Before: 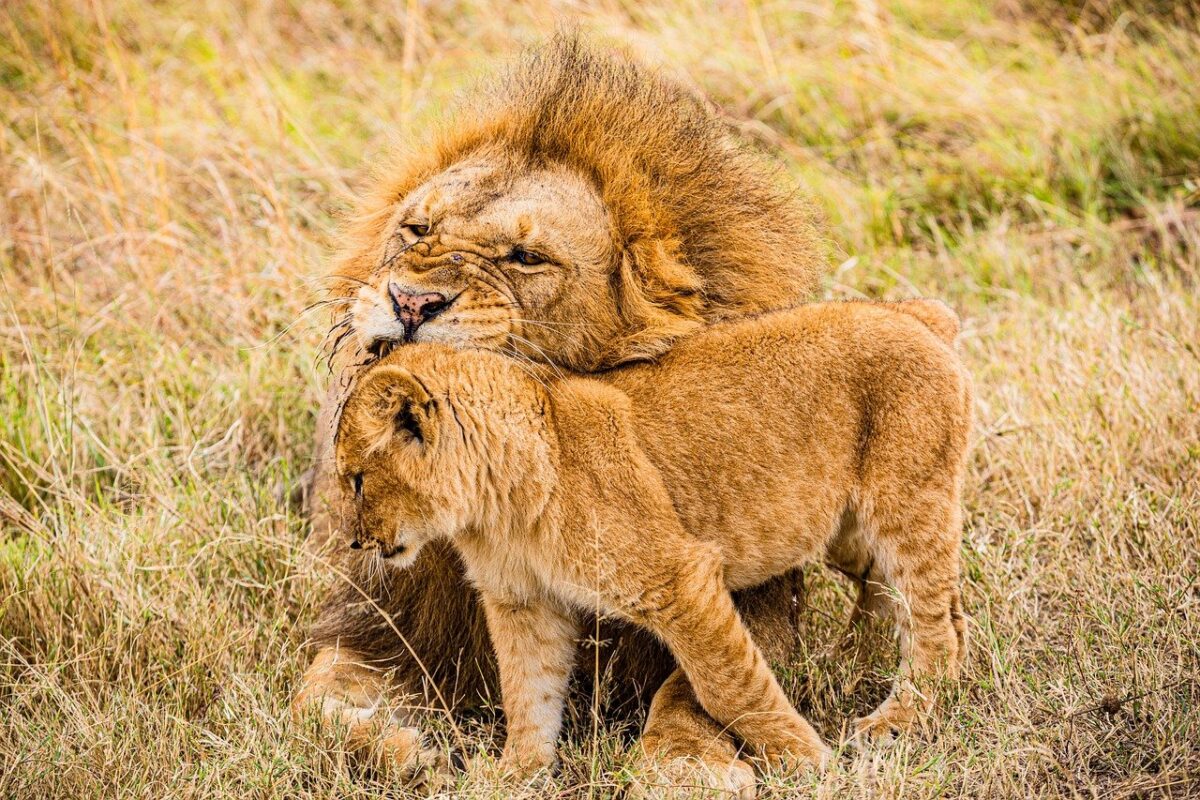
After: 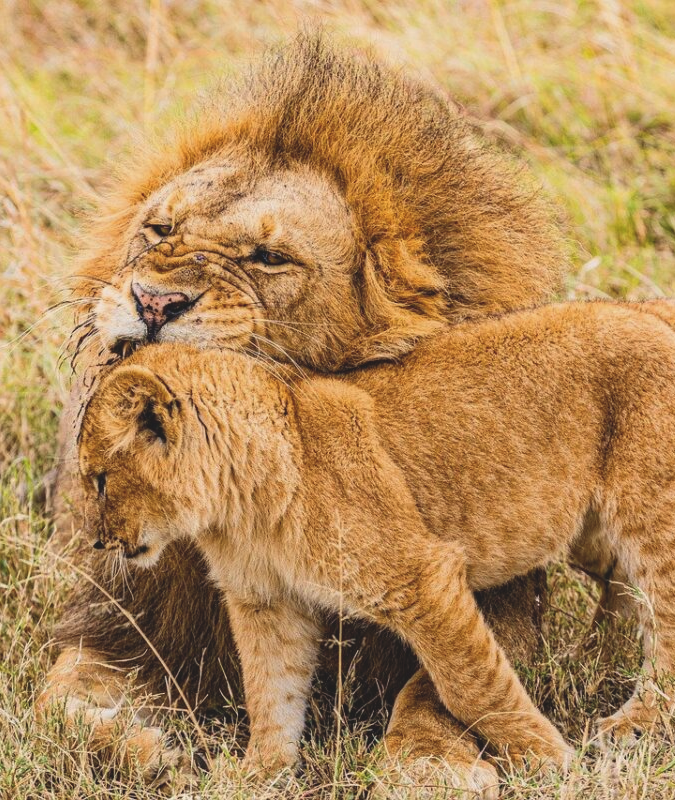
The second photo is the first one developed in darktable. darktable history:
crop: left 21.496%, right 22.254%
exposure: black level correction -0.014, exposure -0.193 EV, compensate highlight preservation false
tone equalizer: on, module defaults
